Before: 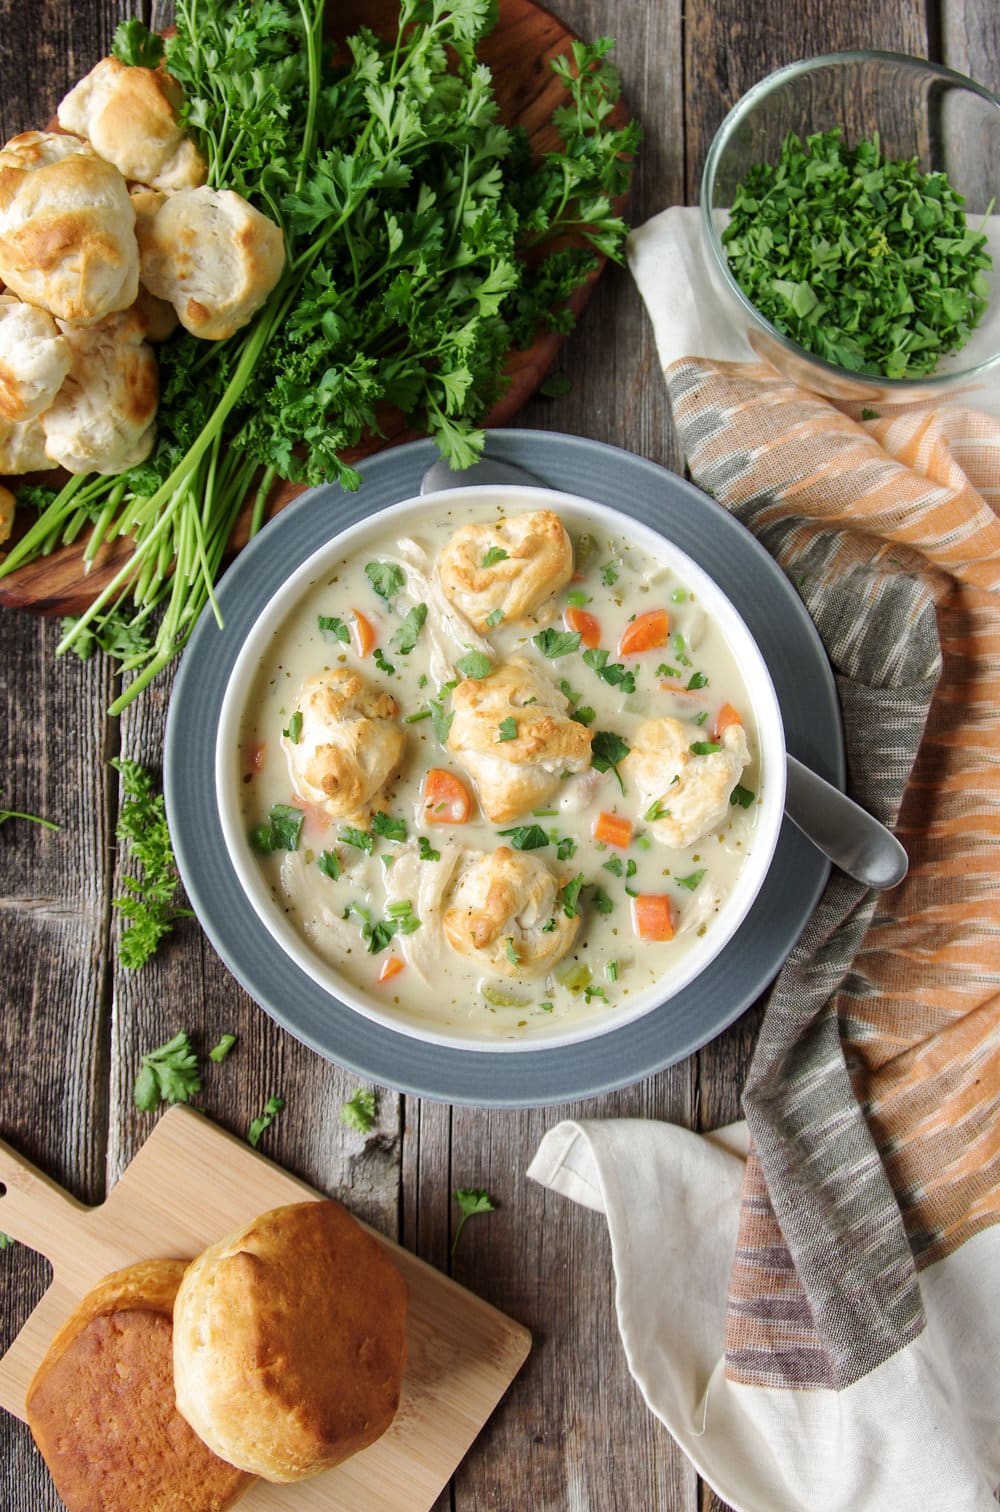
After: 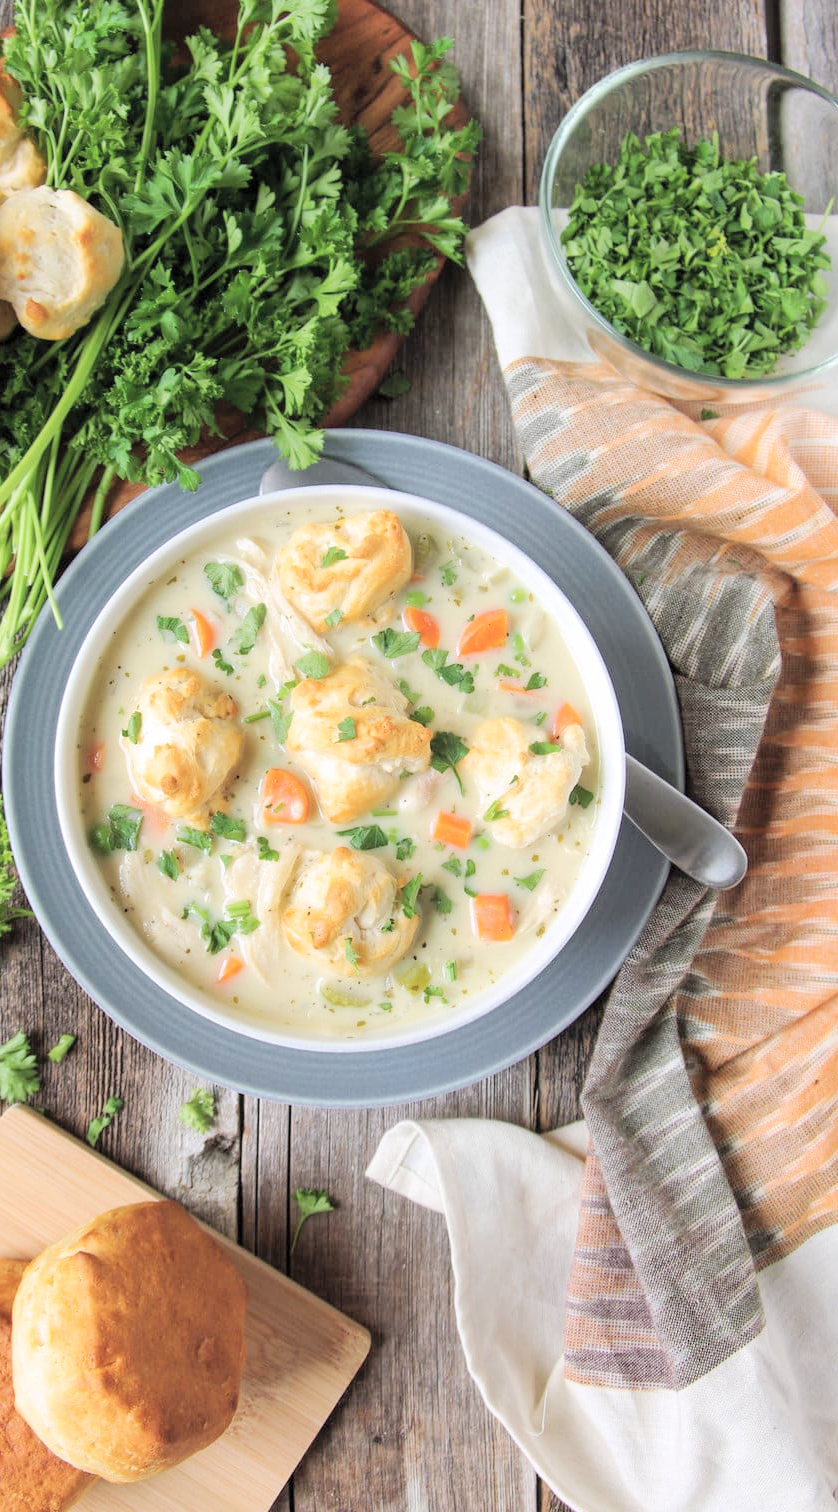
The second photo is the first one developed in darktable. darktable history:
crop: left 16.145%
white balance: red 1.004, blue 1.024
global tonemap: drago (0.7, 100)
color balance rgb: on, module defaults
